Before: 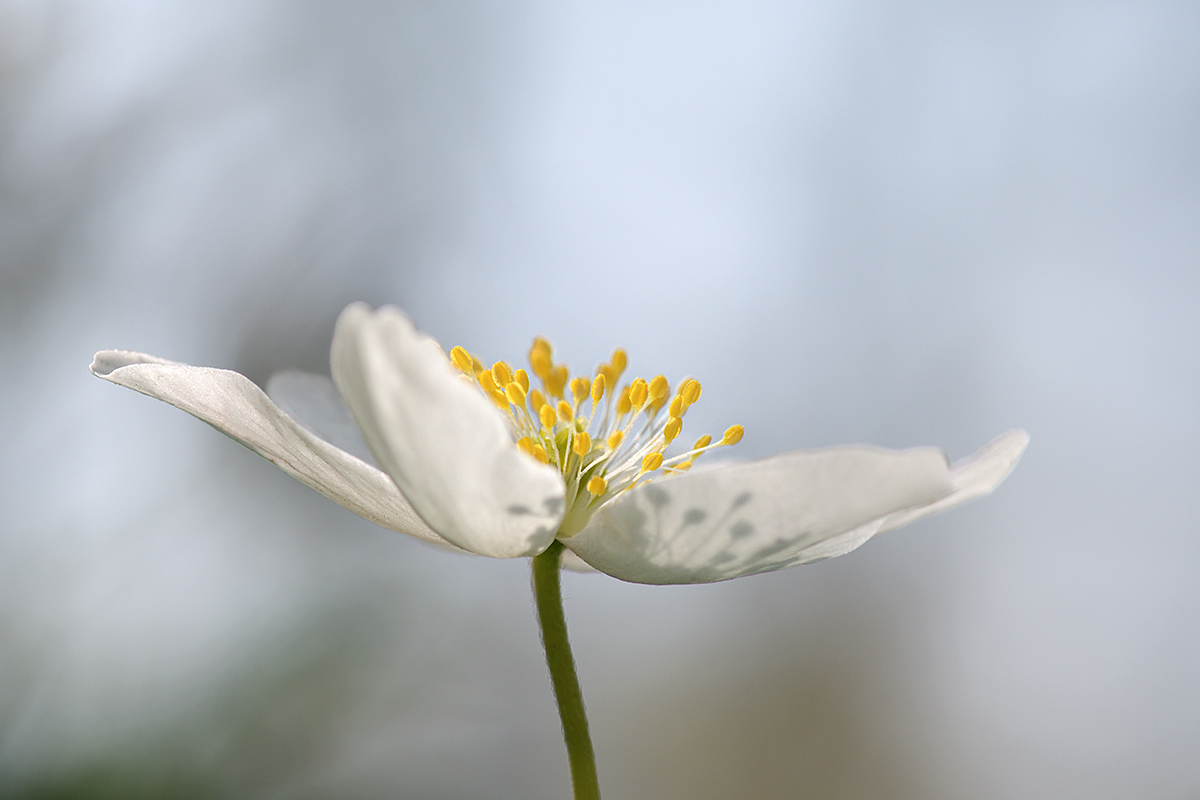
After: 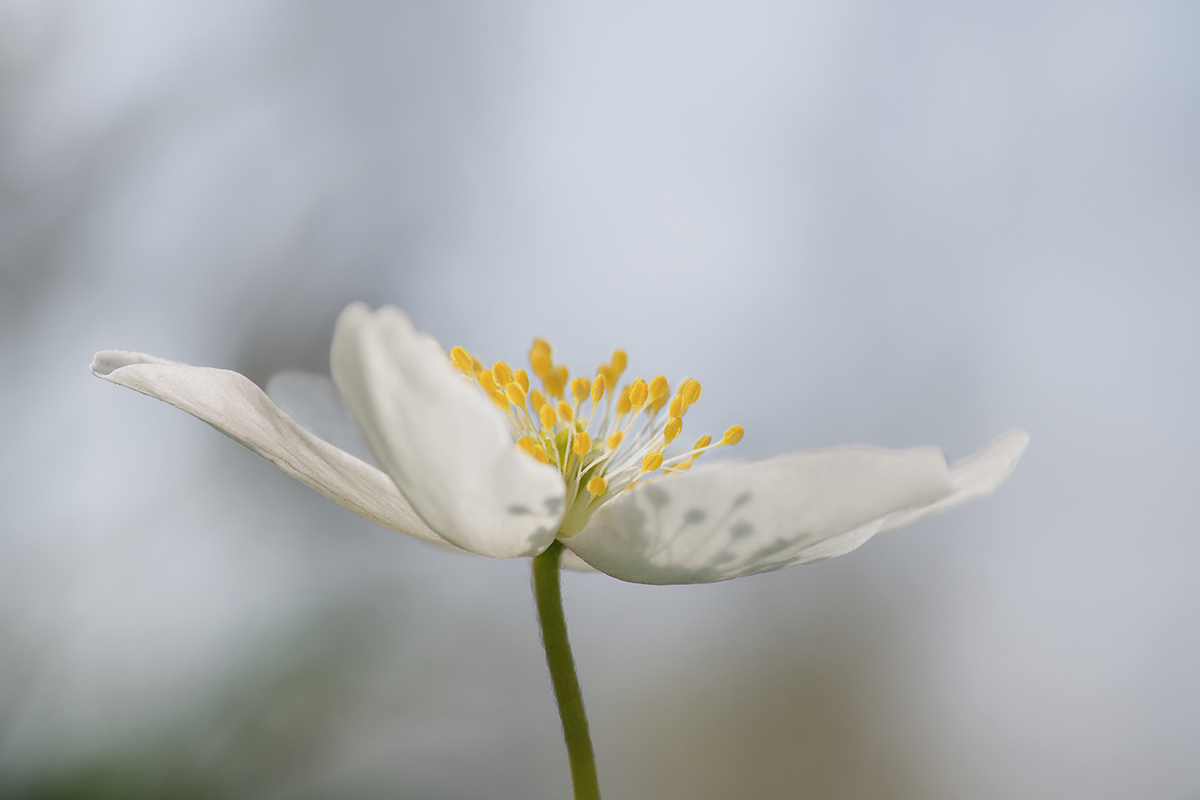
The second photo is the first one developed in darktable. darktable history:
contrast equalizer: octaves 7, y [[0.502, 0.505, 0.512, 0.529, 0.564, 0.588], [0.5 ×6], [0.502, 0.505, 0.512, 0.529, 0.564, 0.588], [0, 0.001, 0.001, 0.004, 0.008, 0.011], [0, 0.001, 0.001, 0.004, 0.008, 0.011]], mix -1
raw chromatic aberrations: on, module defaults
denoise (profiled): strength 1.2, preserve shadows 1.8, a [-1, 0, 0], y [[0.5 ×7] ×4, [0 ×7], [0.5 ×7]], compensate highlight preservation false
sigmoid "neutral gray": contrast 1.22, skew 0.65
